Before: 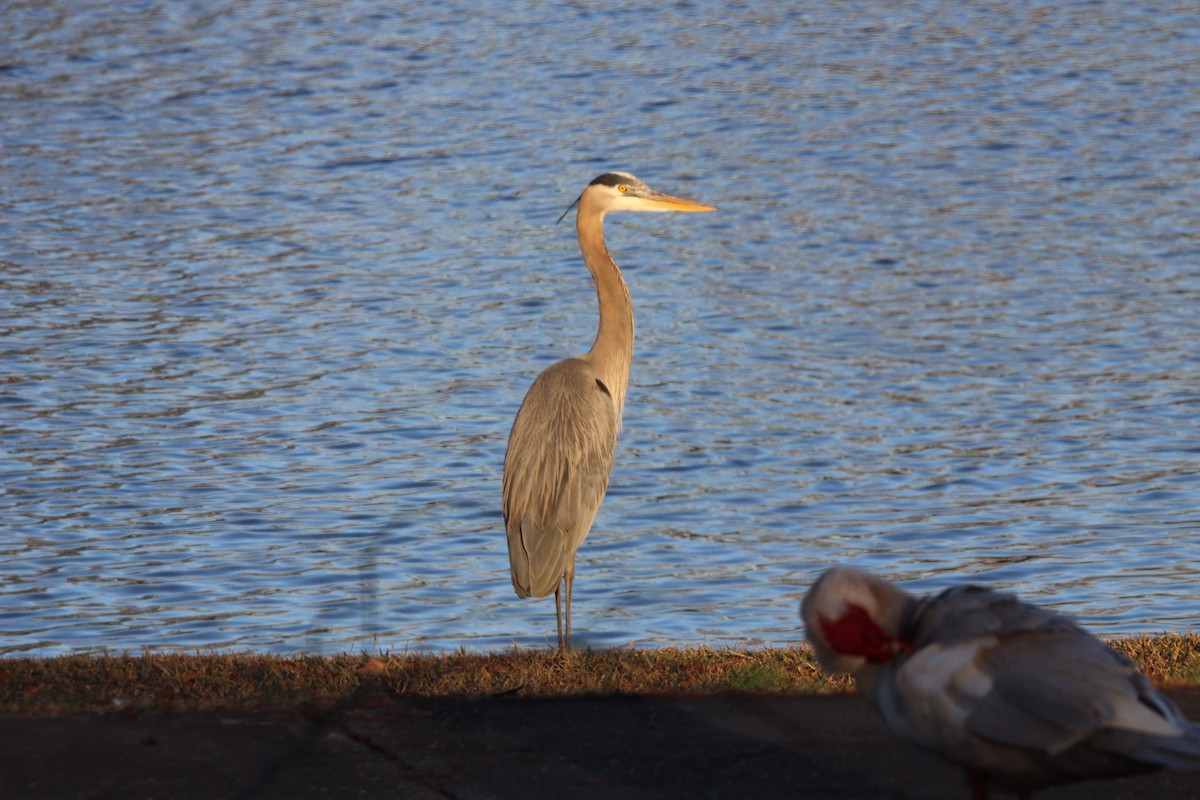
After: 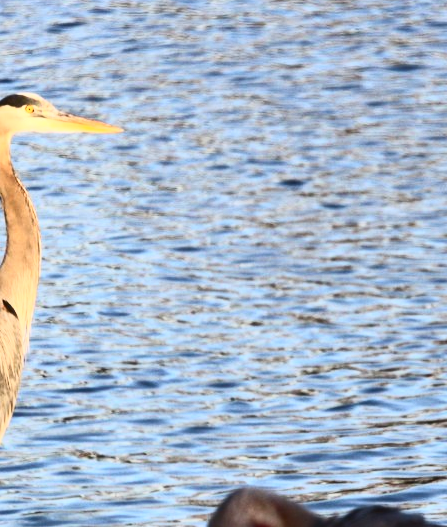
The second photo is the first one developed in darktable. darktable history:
contrast brightness saturation: contrast 0.618, brightness 0.321, saturation 0.144
crop and rotate: left 49.477%, top 10.096%, right 13.246%, bottom 23.99%
